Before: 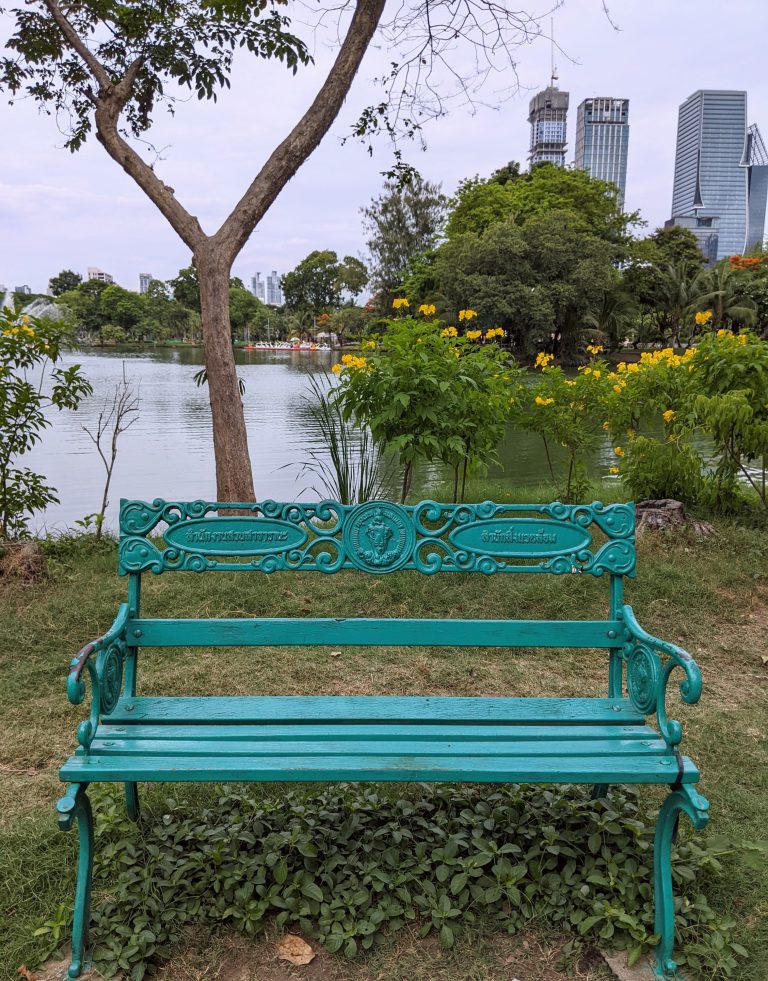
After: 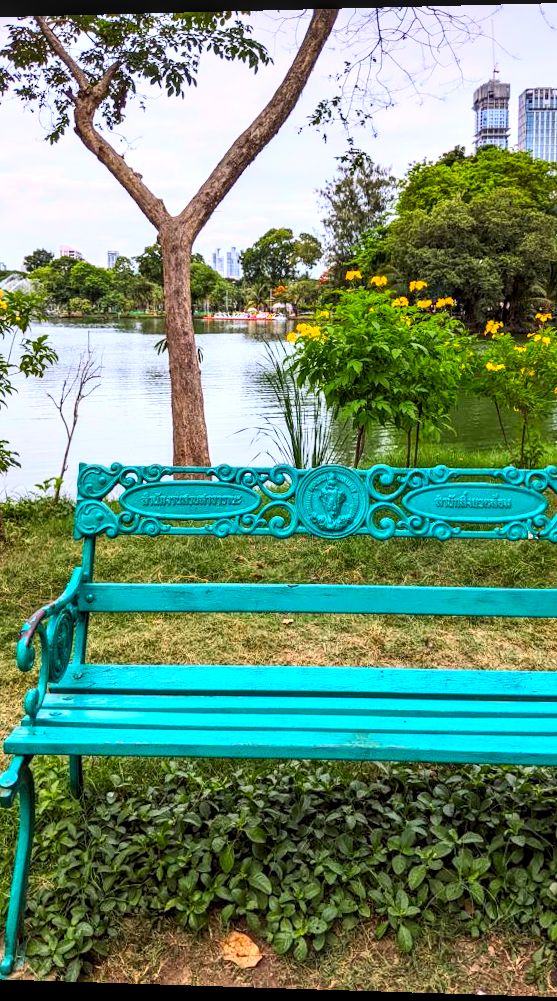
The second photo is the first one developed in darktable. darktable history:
rotate and perspective: rotation 0.128°, lens shift (vertical) -0.181, lens shift (horizontal) -0.044, shear 0.001, automatic cropping off
tone equalizer: -8 EV -0.417 EV, -7 EV -0.389 EV, -6 EV -0.333 EV, -5 EV -0.222 EV, -3 EV 0.222 EV, -2 EV 0.333 EV, -1 EV 0.389 EV, +0 EV 0.417 EV, edges refinement/feathering 500, mask exposure compensation -1.57 EV, preserve details no
local contrast: detail 130%
exposure: black level correction 0.002, exposure 0.15 EV, compensate highlight preservation false
contrast brightness saturation: contrast 0.2, brightness 0.2, saturation 0.8
crop and rotate: left 8.786%, right 24.548%
